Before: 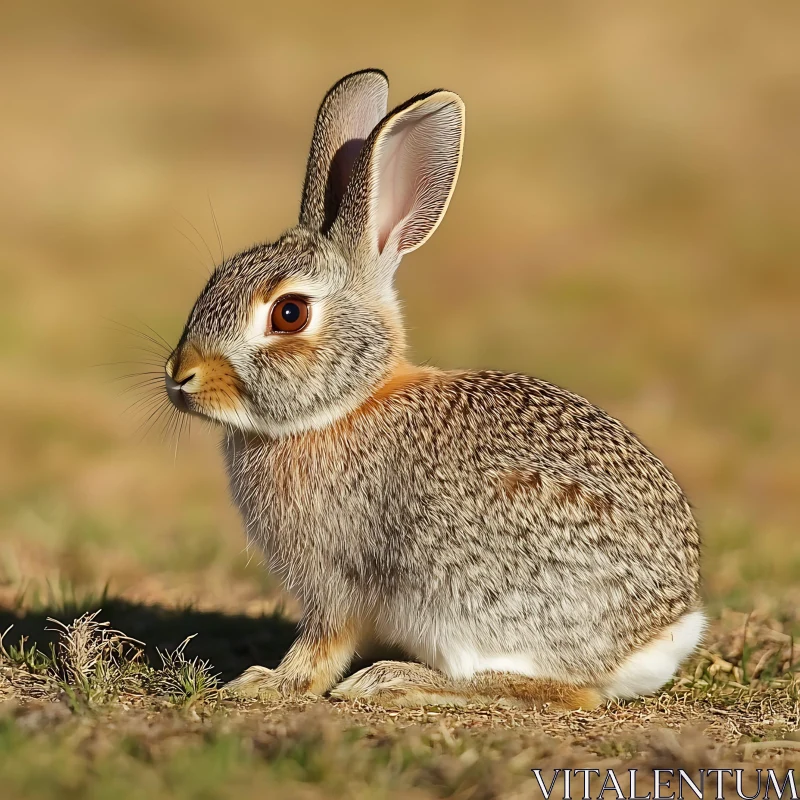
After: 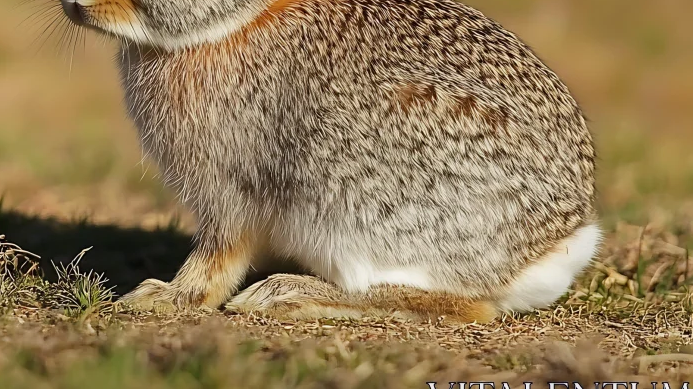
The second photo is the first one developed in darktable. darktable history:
crop and rotate: left 13.313%, top 48.493%, bottom 2.842%
exposure: exposure -0.113 EV, compensate highlight preservation false
